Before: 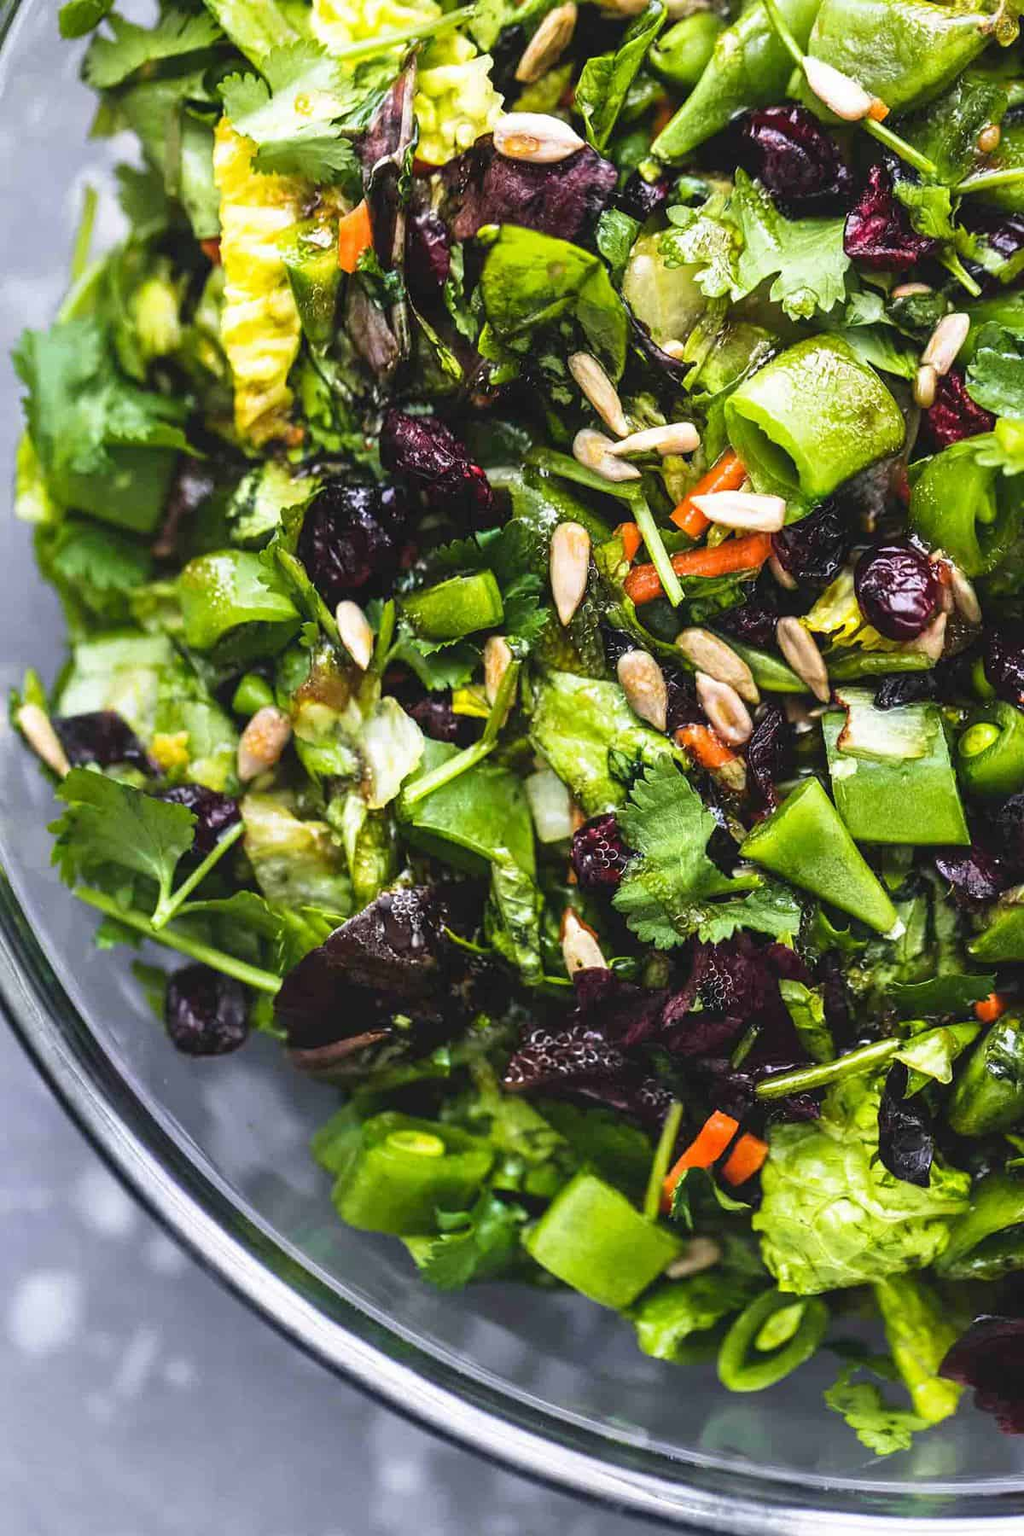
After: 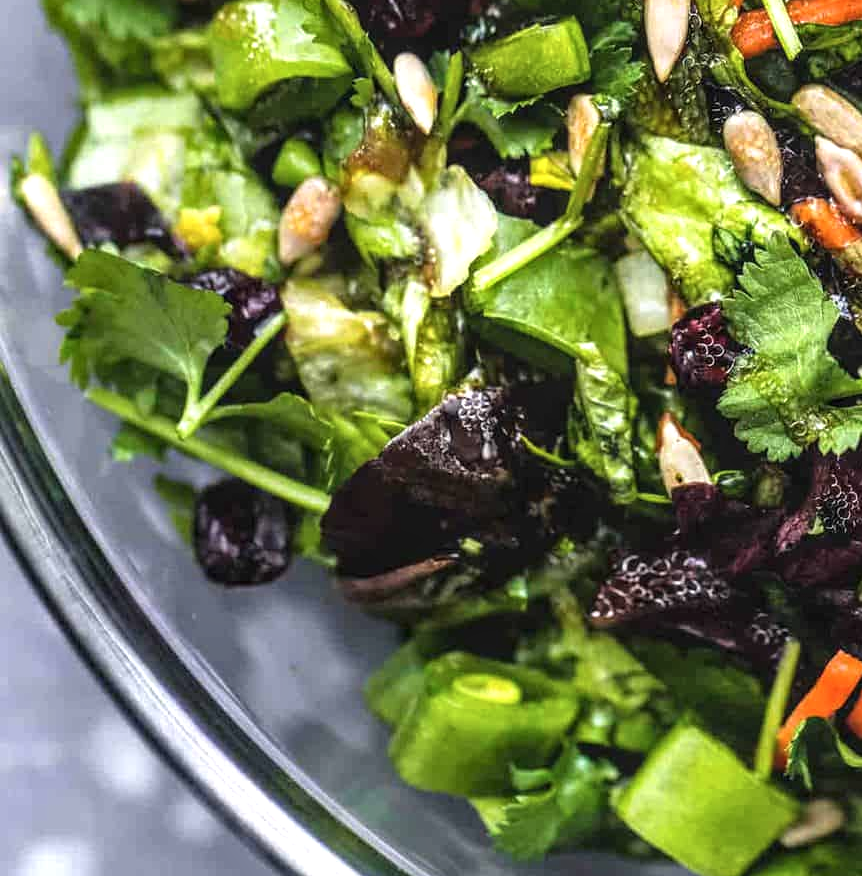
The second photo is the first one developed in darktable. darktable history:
crop: top 36.168%, right 28.151%, bottom 15.163%
exposure: exposure -0.152 EV, compensate exposure bias true, compensate highlight preservation false
contrast brightness saturation: saturation -0.059
local contrast: on, module defaults
tone equalizer: -8 EV -0.395 EV, -7 EV -0.411 EV, -6 EV -0.33 EV, -5 EV -0.252 EV, -3 EV 0.253 EV, -2 EV 0.327 EV, -1 EV 0.362 EV, +0 EV 0.388 EV, smoothing 1
